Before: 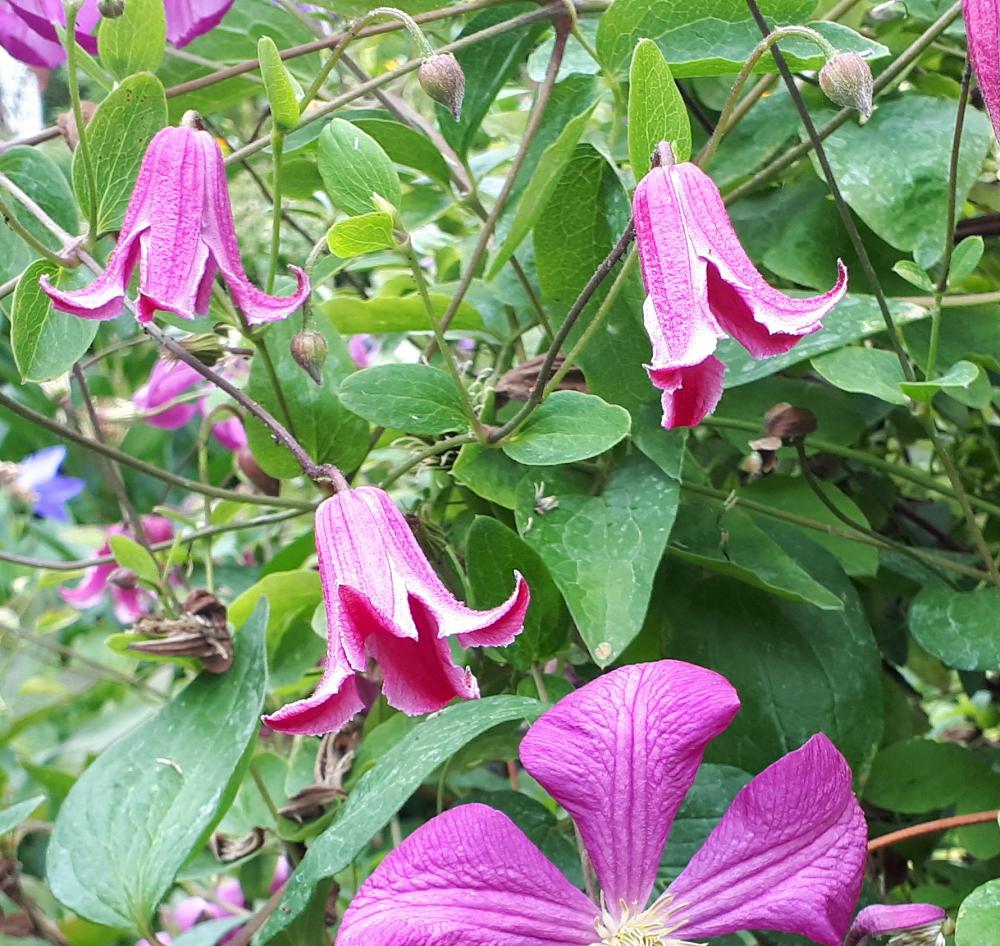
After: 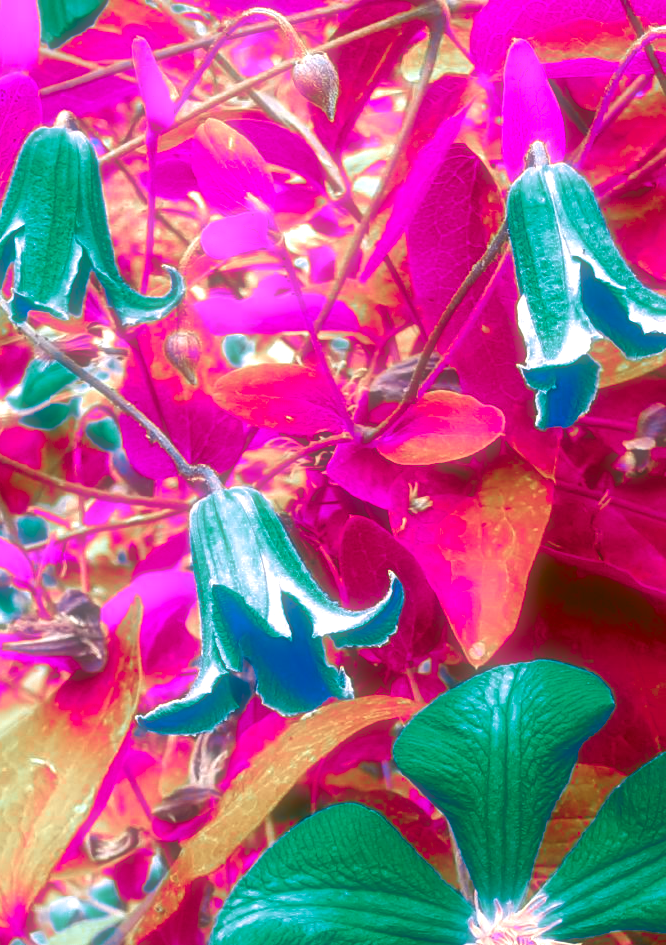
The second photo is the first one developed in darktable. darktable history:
local contrast: mode bilateral grid, contrast 20, coarseness 50, detail 120%, midtone range 0.2
crop and rotate: left 12.648%, right 20.685%
soften: size 60.24%, saturation 65.46%, brightness 0.506 EV, mix 25.7%
color balance rgb: linear chroma grading › global chroma 25%, perceptual saturation grading › global saturation 45%, perceptual saturation grading › highlights -50%, perceptual saturation grading › shadows 30%, perceptual brilliance grading › global brilliance 18%, global vibrance 40%
color zones: curves: ch0 [(0.826, 0.353)]; ch1 [(0.242, 0.647) (0.889, 0.342)]; ch2 [(0.246, 0.089) (0.969, 0.068)]
